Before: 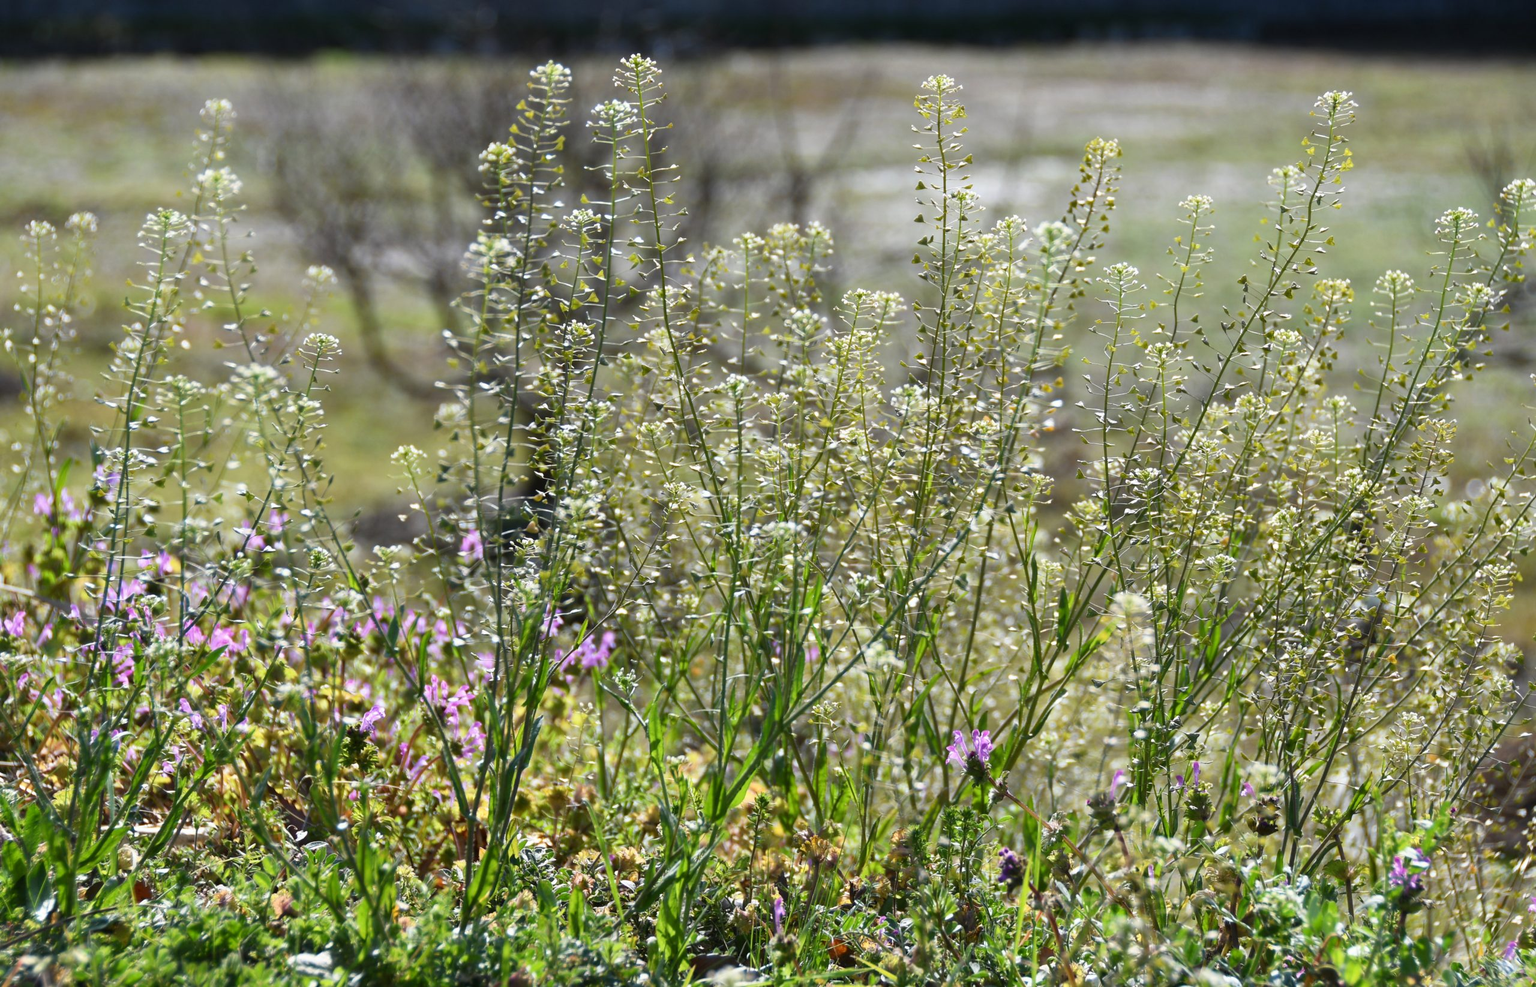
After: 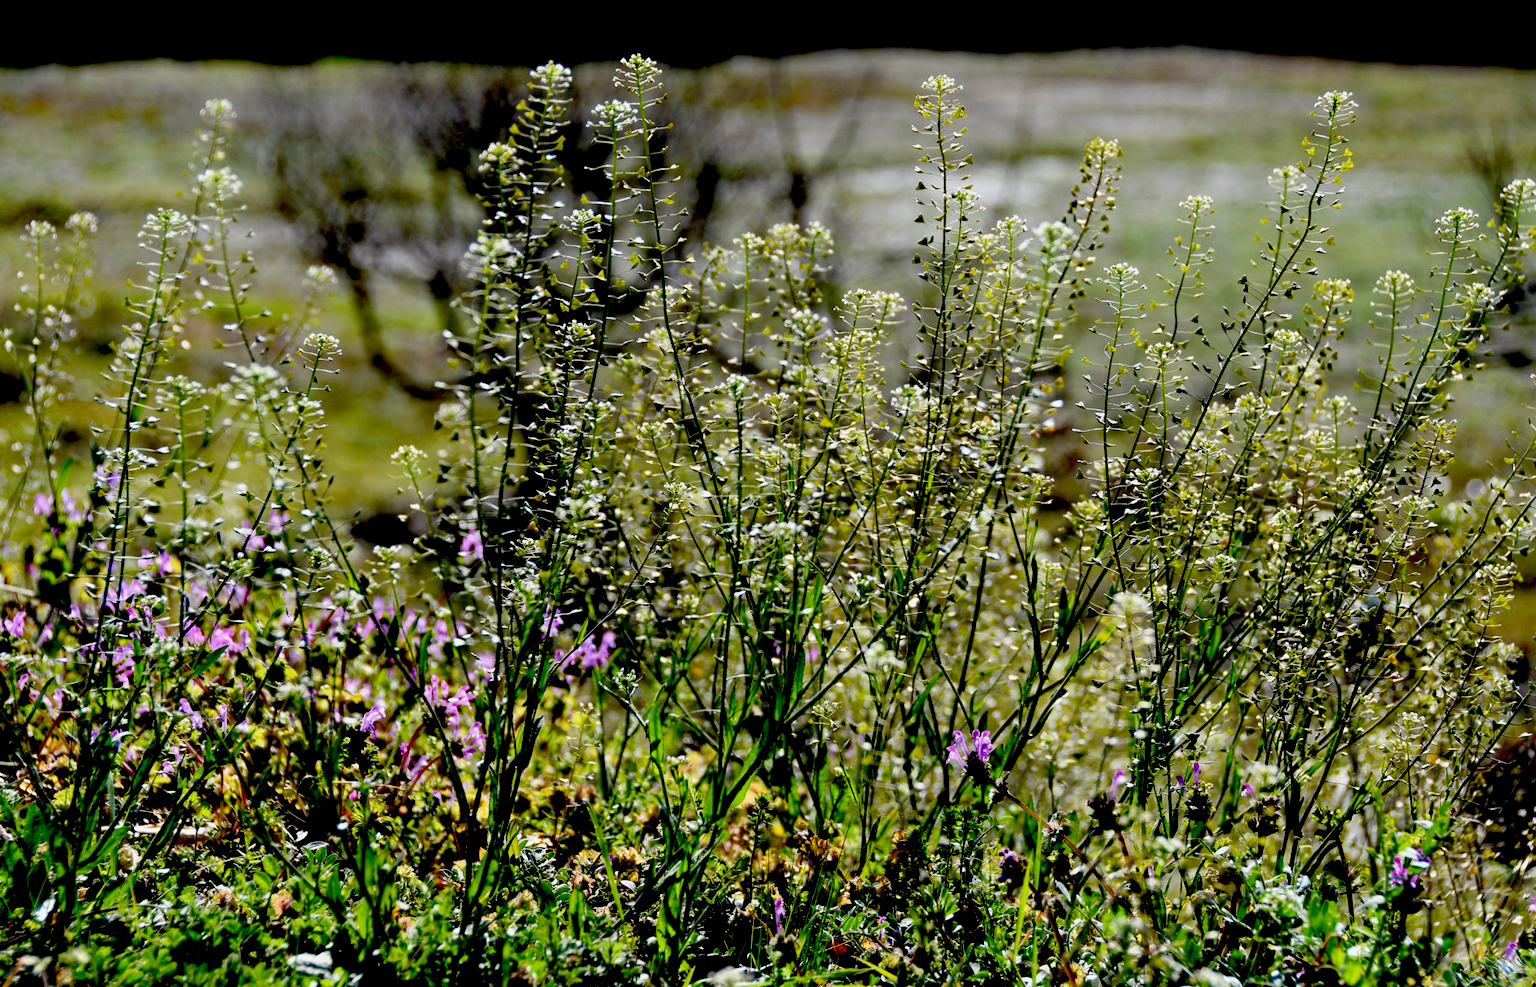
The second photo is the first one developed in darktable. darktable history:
exposure: black level correction 0.098, exposure -0.088 EV, compensate highlight preservation false
